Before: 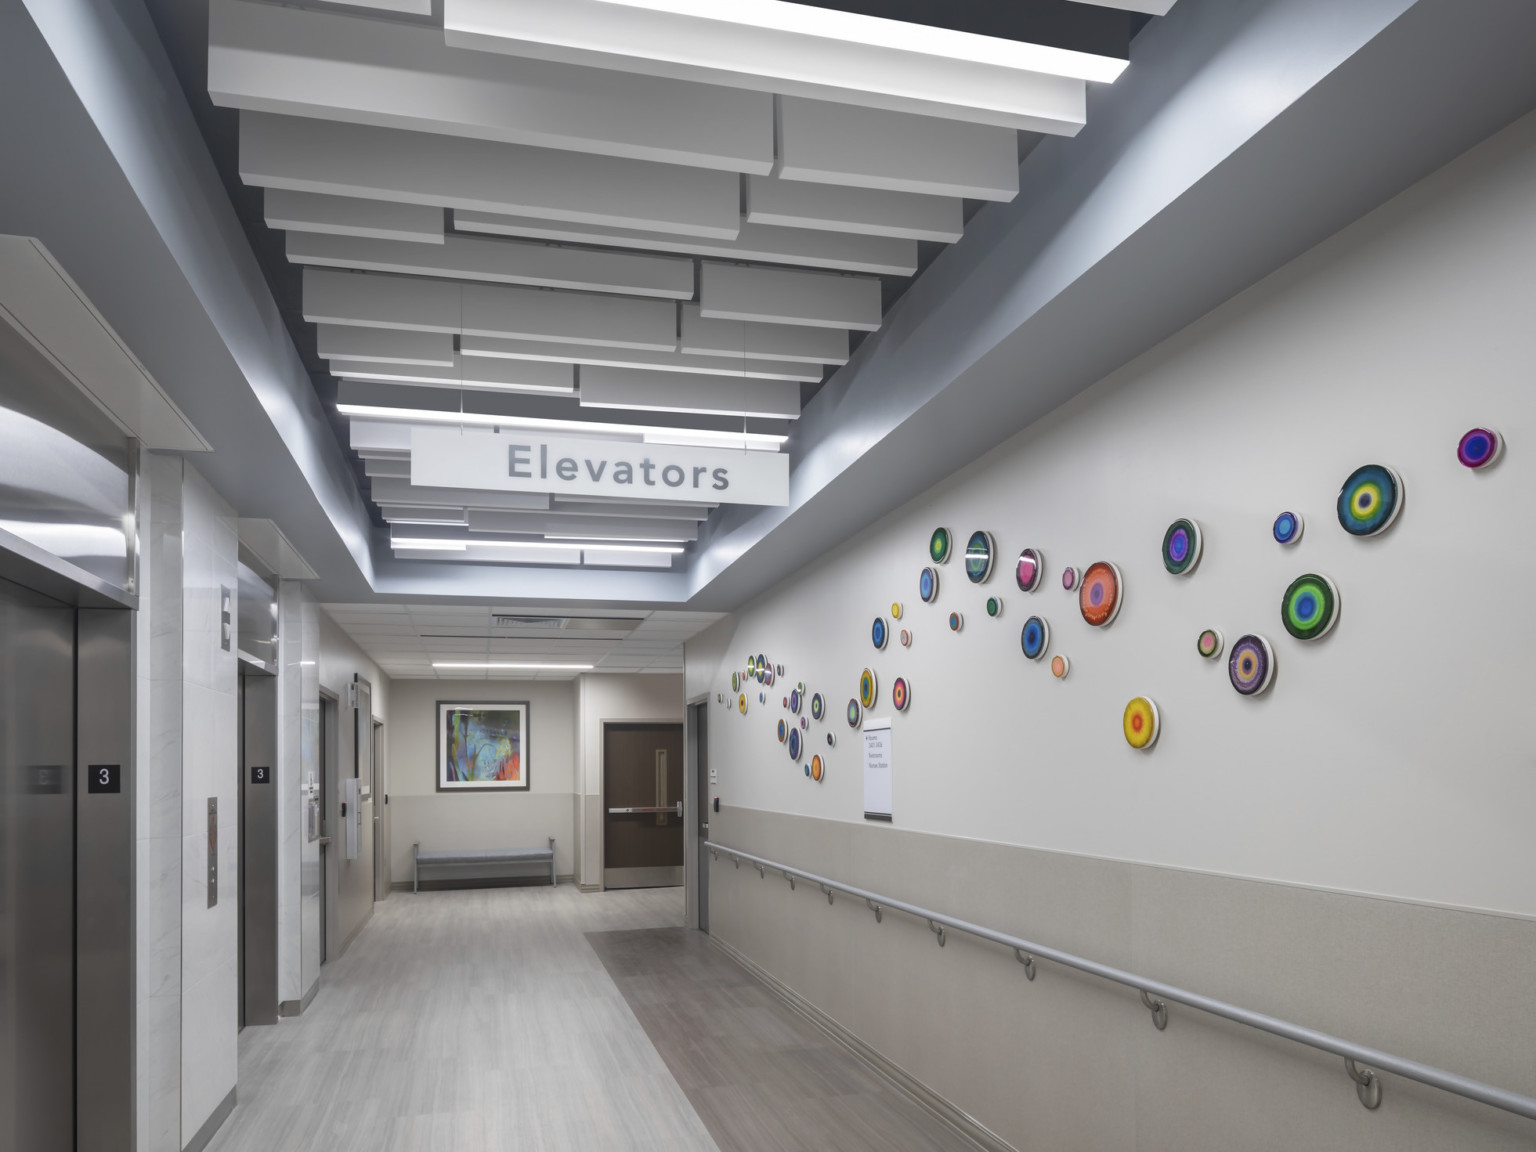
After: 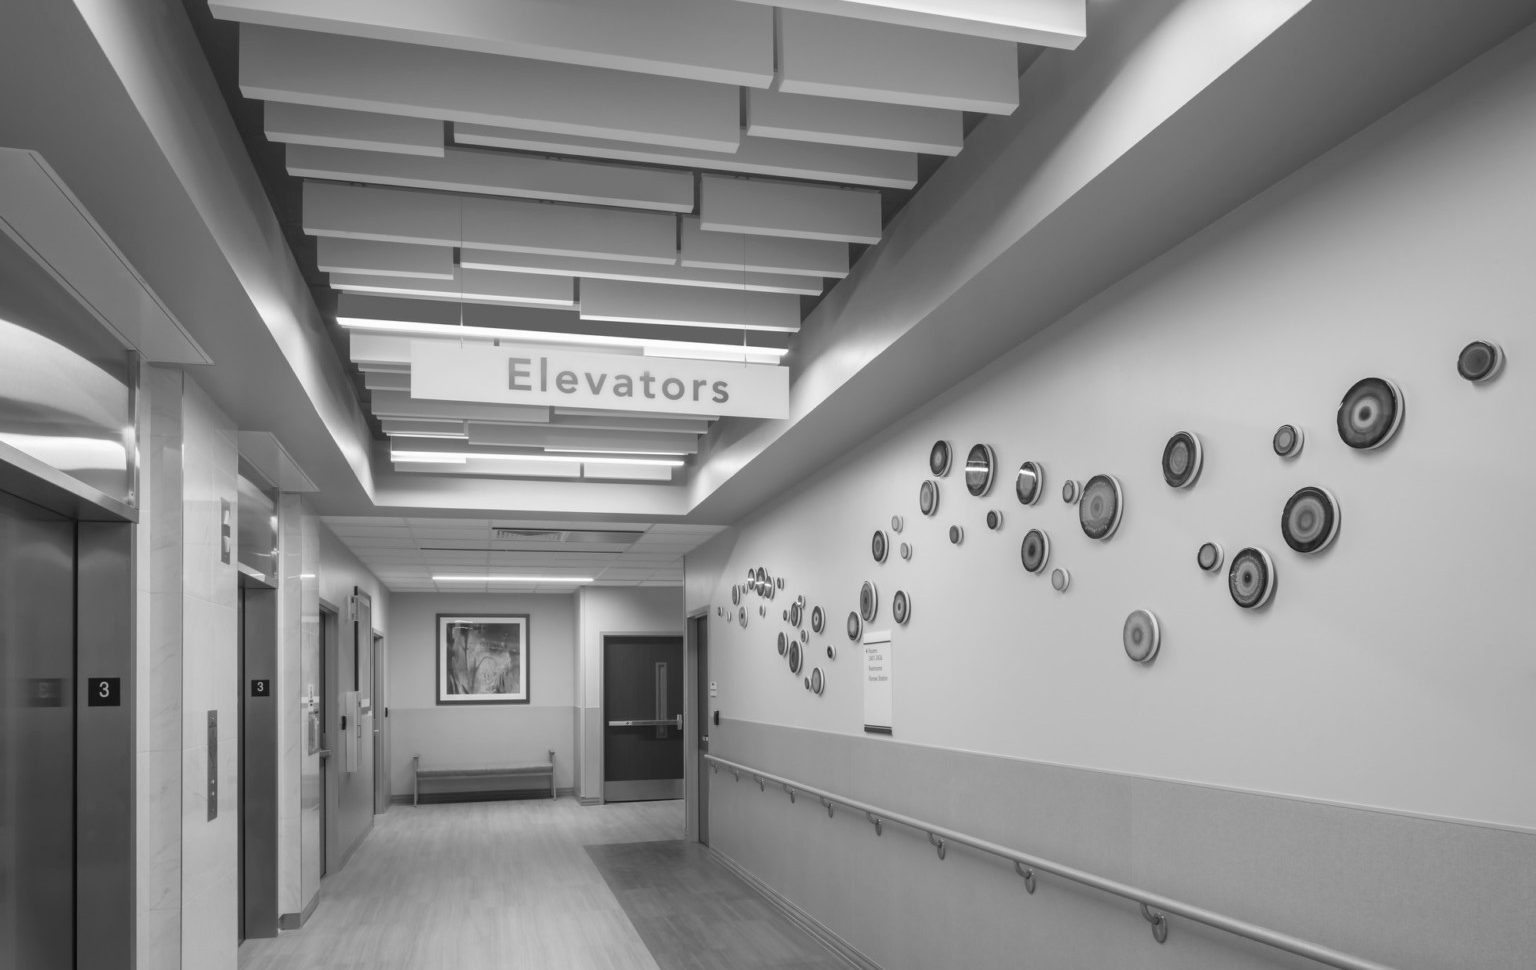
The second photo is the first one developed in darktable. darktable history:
color calibration: output gray [0.31, 0.36, 0.33, 0], illuminant as shot in camera, x 0.358, y 0.373, temperature 4628.91 K, saturation algorithm version 1 (2020)
crop: top 7.601%, bottom 8.127%
